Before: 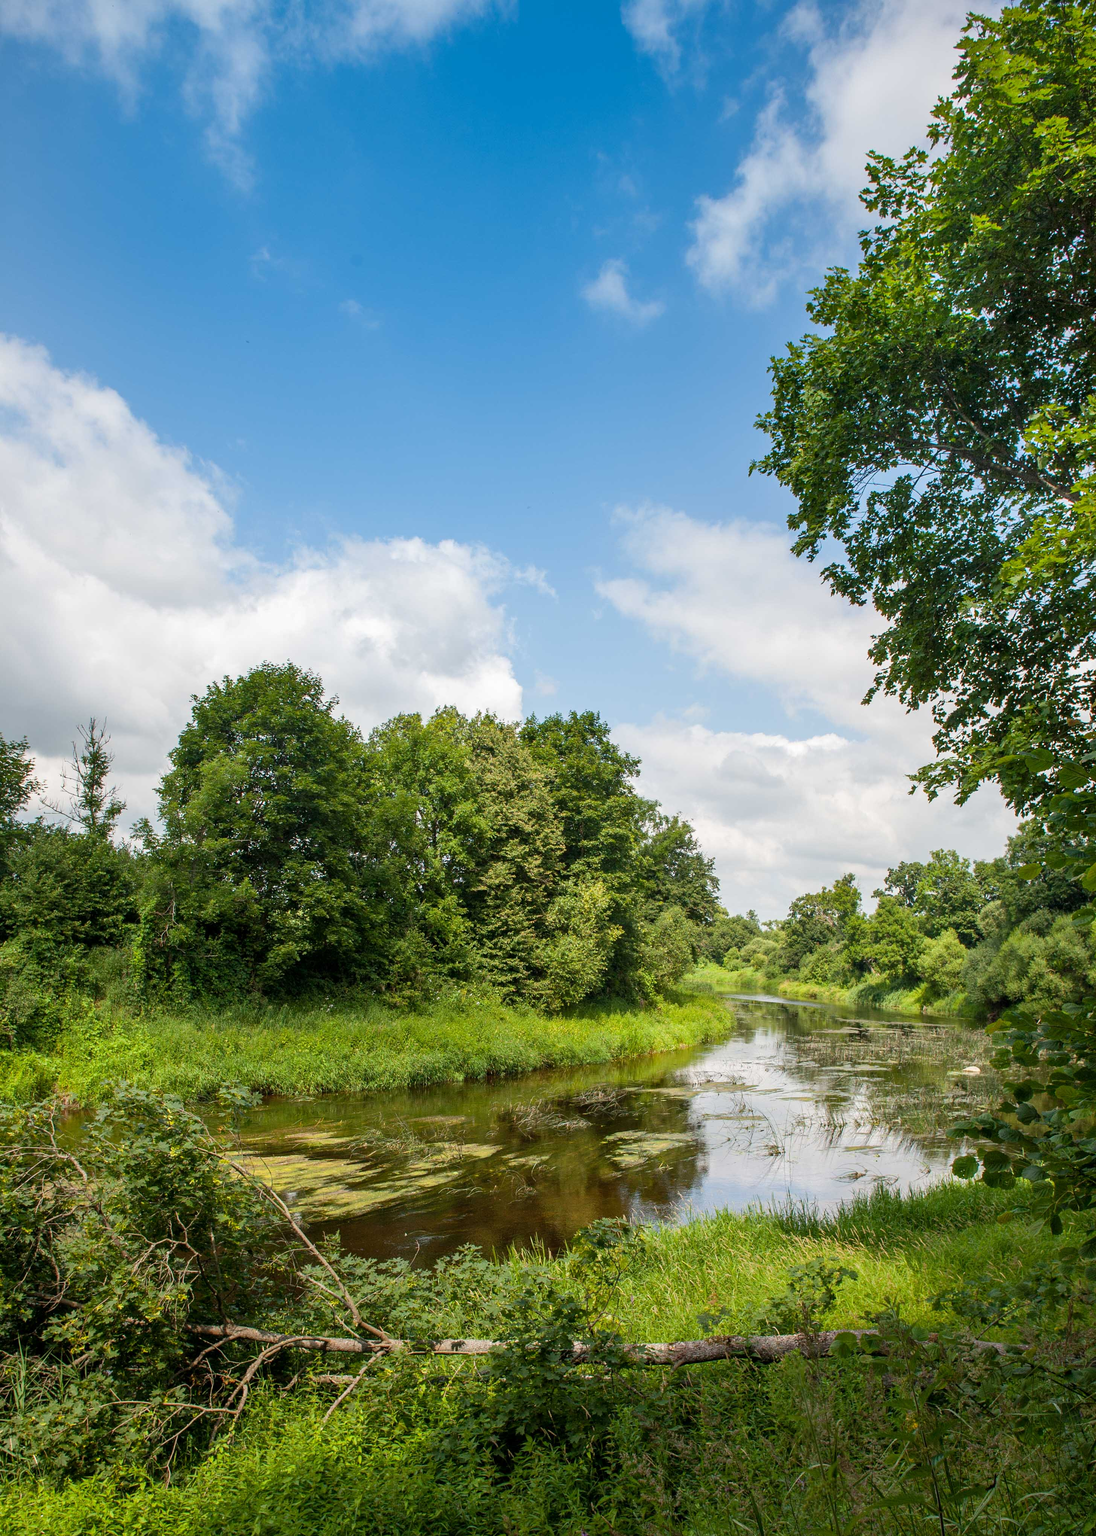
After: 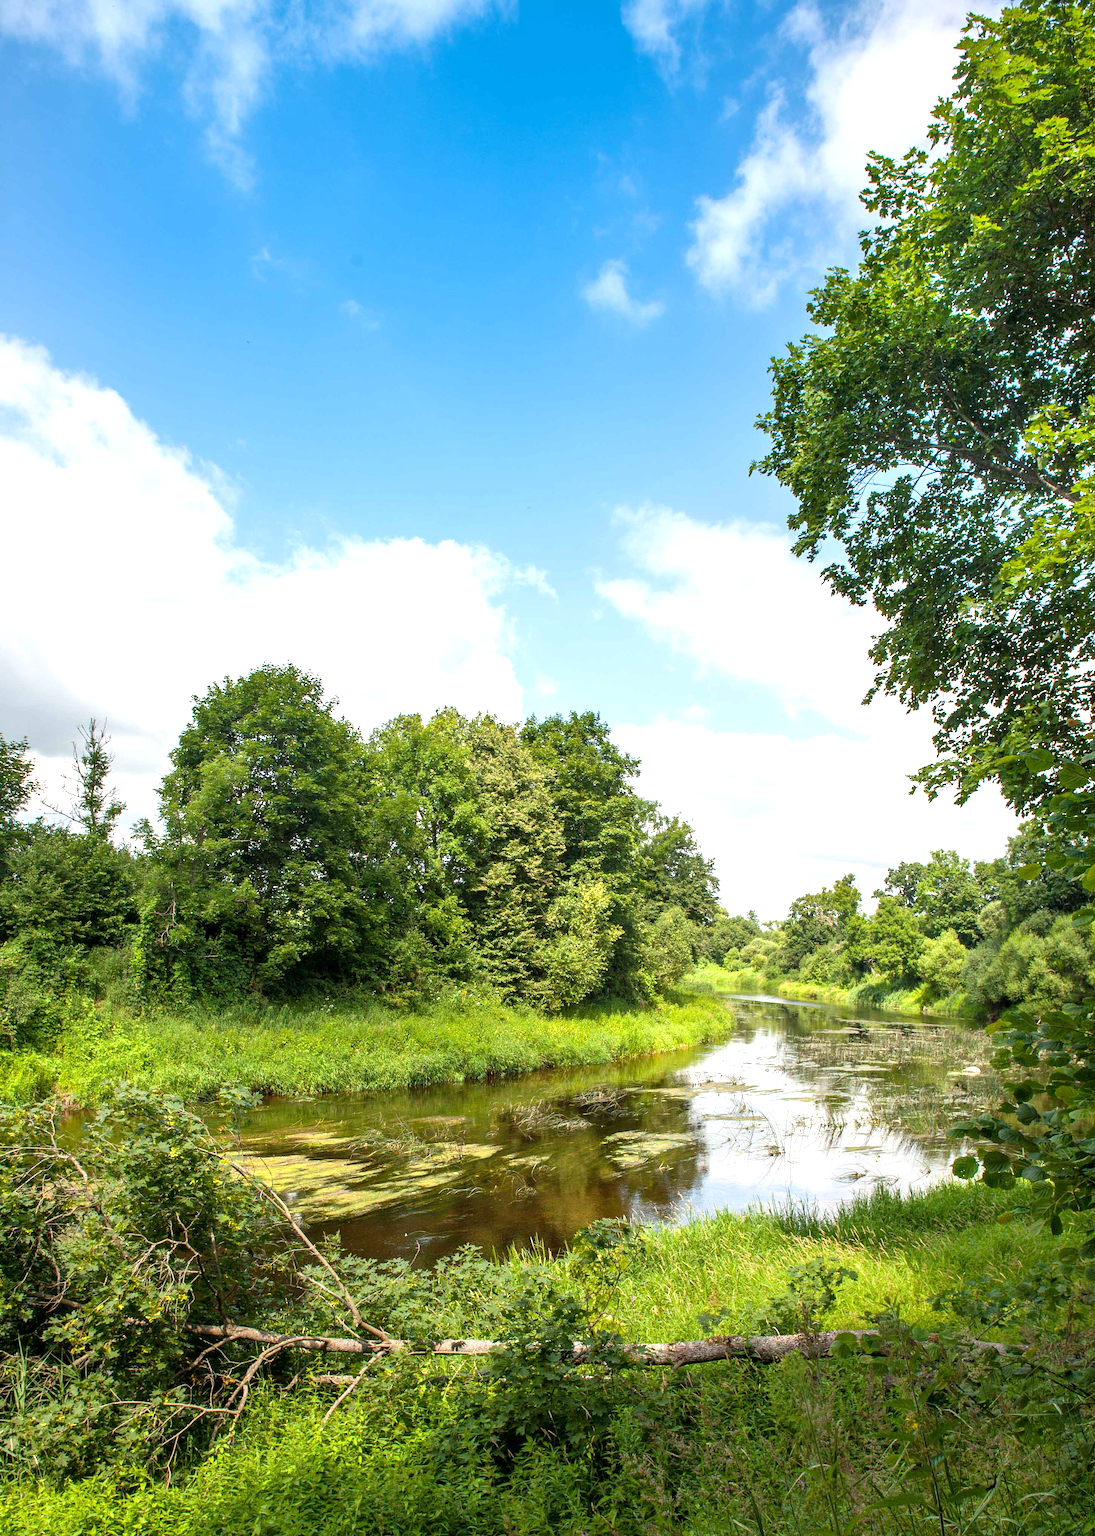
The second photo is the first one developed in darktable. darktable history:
exposure: exposure 0.73 EV, compensate highlight preservation false
